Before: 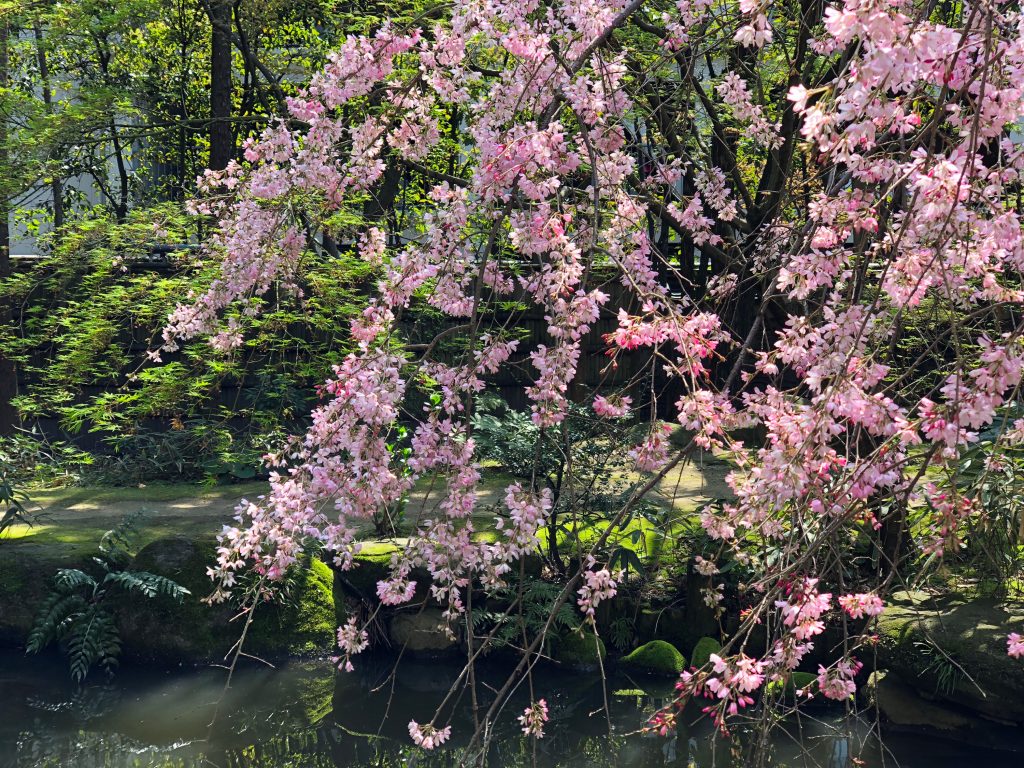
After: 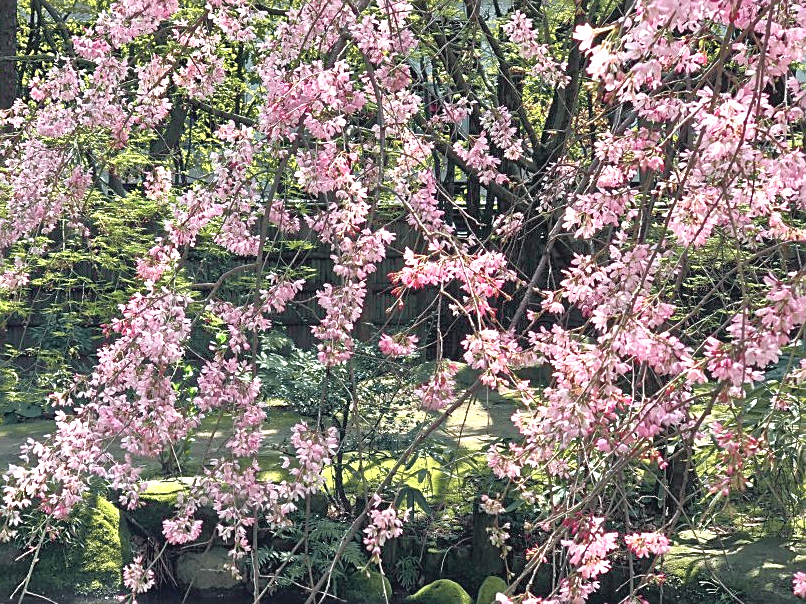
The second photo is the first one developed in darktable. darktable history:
color balance rgb: linear chroma grading › global chroma 15.658%, perceptual saturation grading › global saturation -32.315%
sharpen: on, module defaults
crop and rotate: left 20.927%, top 7.963%, right 0.333%, bottom 13.283%
tone equalizer: -7 EV 0.164 EV, -6 EV 0.582 EV, -5 EV 1.16 EV, -4 EV 1.29 EV, -3 EV 1.14 EV, -2 EV 0.6 EV, -1 EV 0.168 EV
exposure: exposure 0.6 EV, compensate exposure bias true, compensate highlight preservation false
tone curve: curves: ch0 [(0.001, 0.042) (0.128, 0.16) (0.452, 0.42) (0.603, 0.566) (0.754, 0.733) (1, 1)]; ch1 [(0, 0) (0.325, 0.327) (0.412, 0.441) (0.473, 0.466) (0.5, 0.499) (0.549, 0.558) (0.617, 0.625) (0.713, 0.7) (1, 1)]; ch2 [(0, 0) (0.386, 0.397) (0.445, 0.47) (0.505, 0.498) (0.529, 0.524) (0.574, 0.569) (0.652, 0.641) (1, 1)], color space Lab, independent channels, preserve colors none
vignetting: fall-off start 116.11%, fall-off radius 58.38%
